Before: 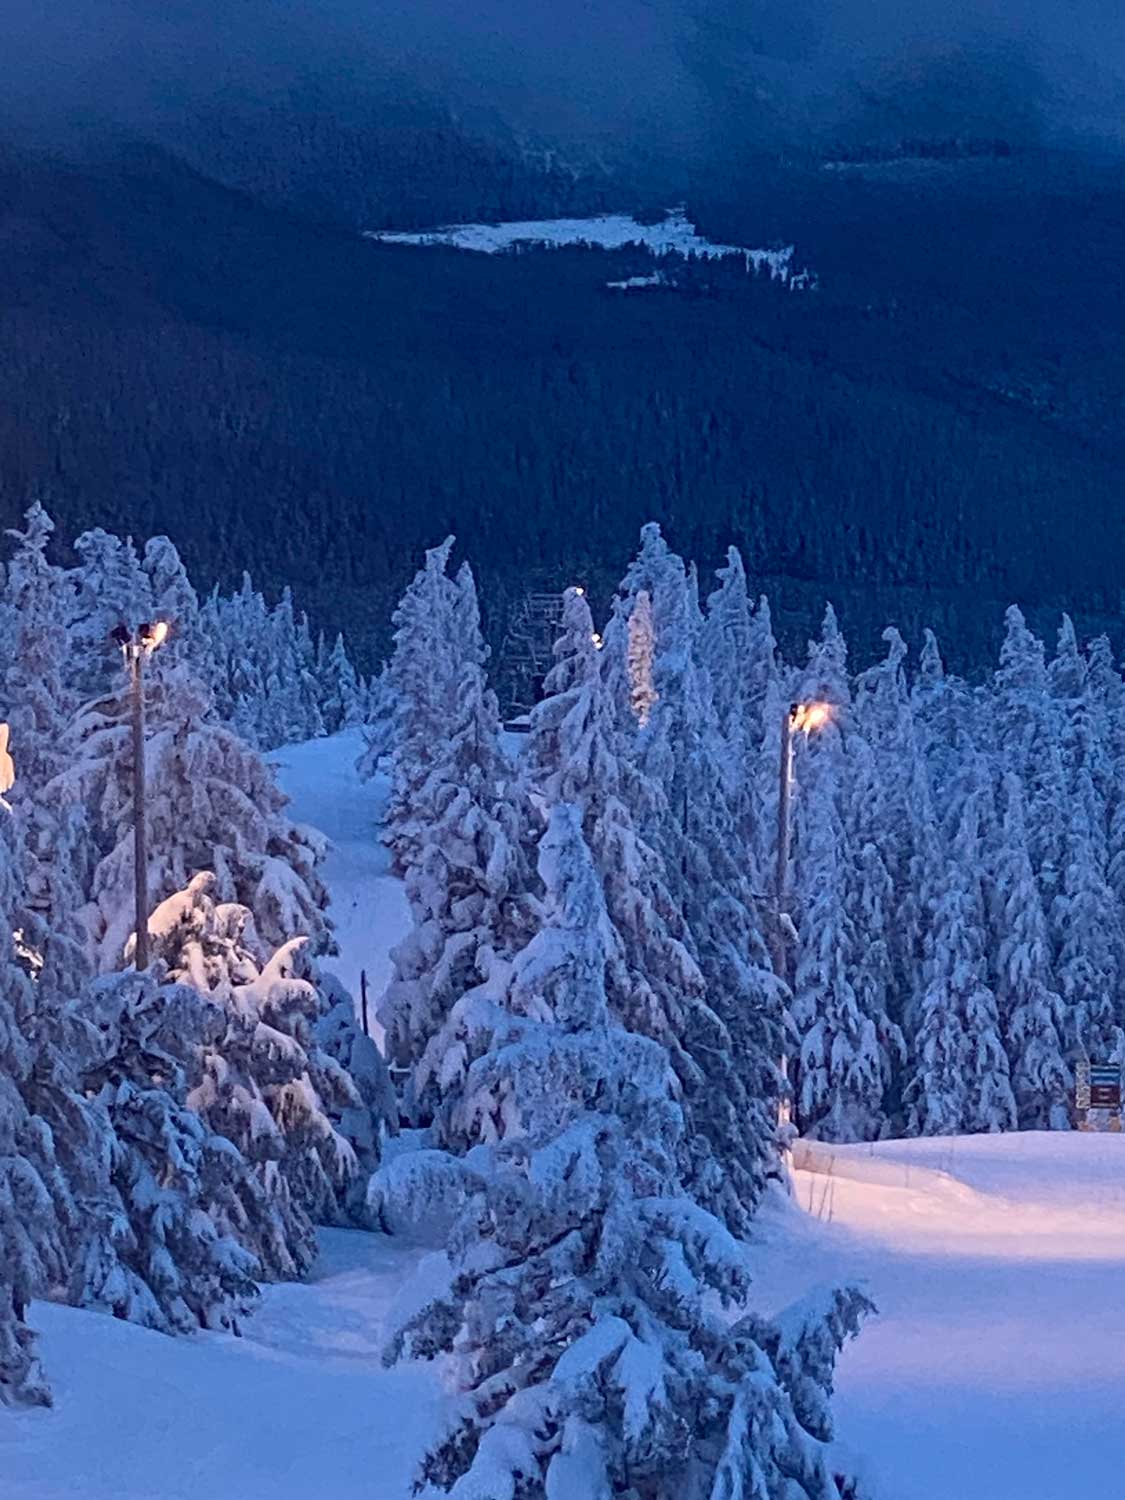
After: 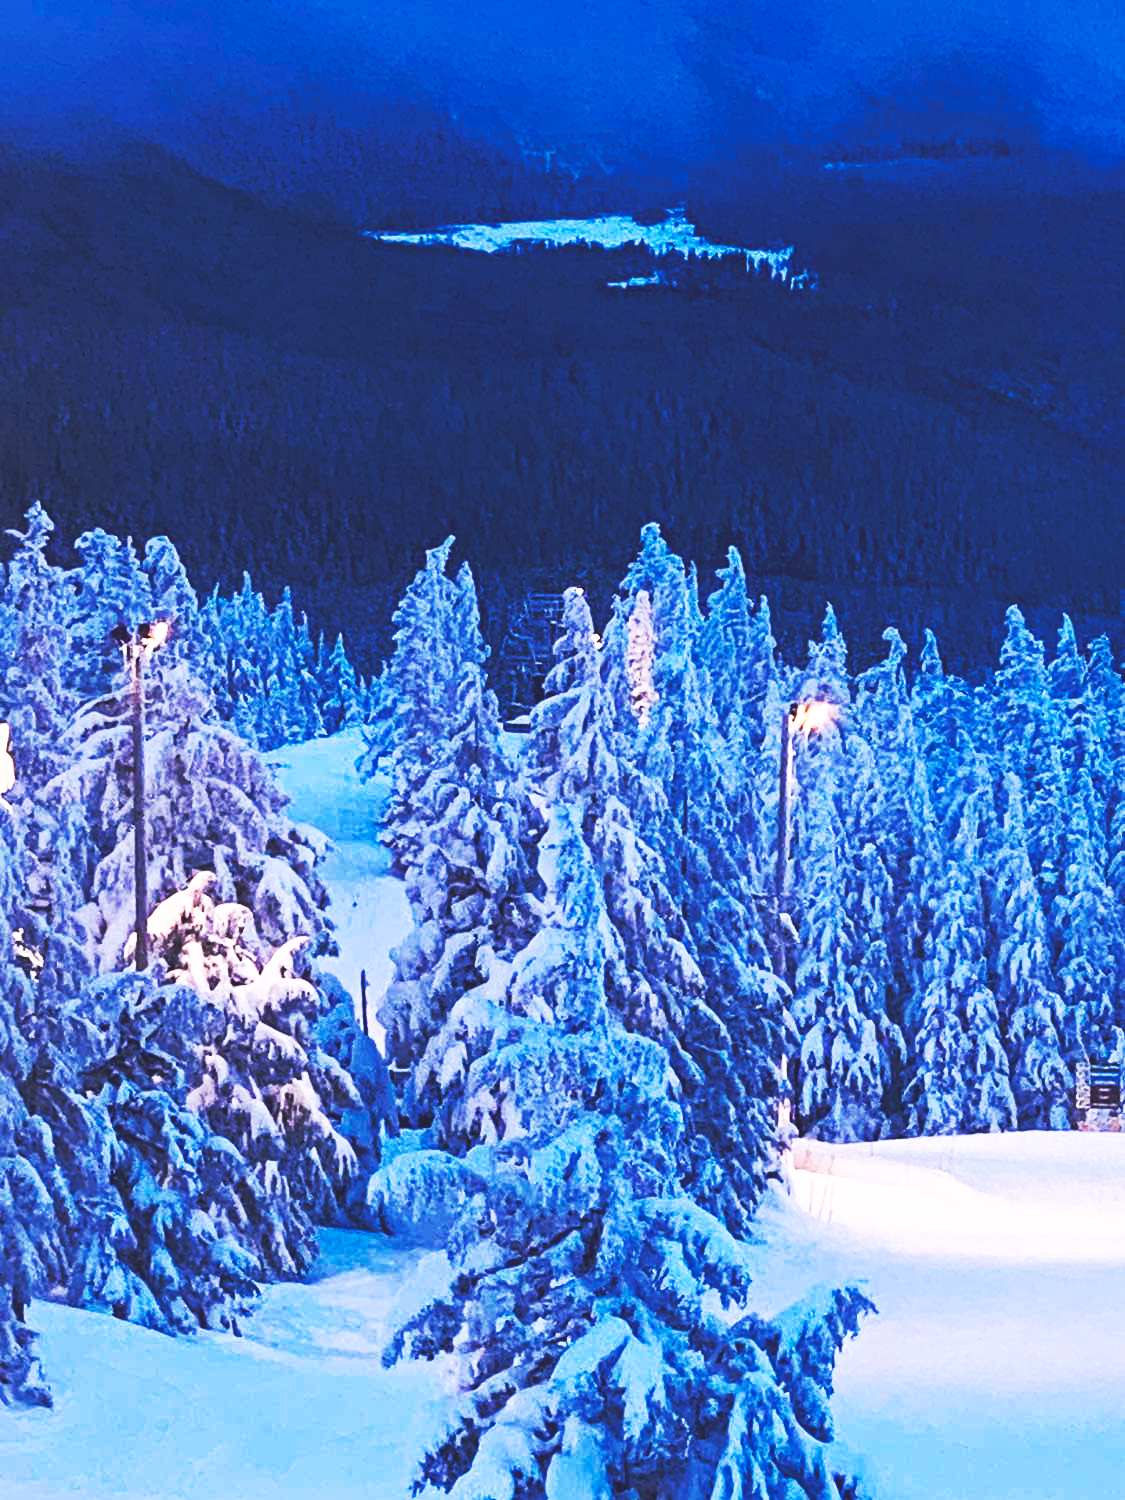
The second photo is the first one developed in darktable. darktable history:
contrast brightness saturation: saturation -0.04
base curve: curves: ch0 [(0, 0.015) (0.085, 0.116) (0.134, 0.298) (0.19, 0.545) (0.296, 0.764) (0.599, 0.982) (1, 1)], preserve colors none
